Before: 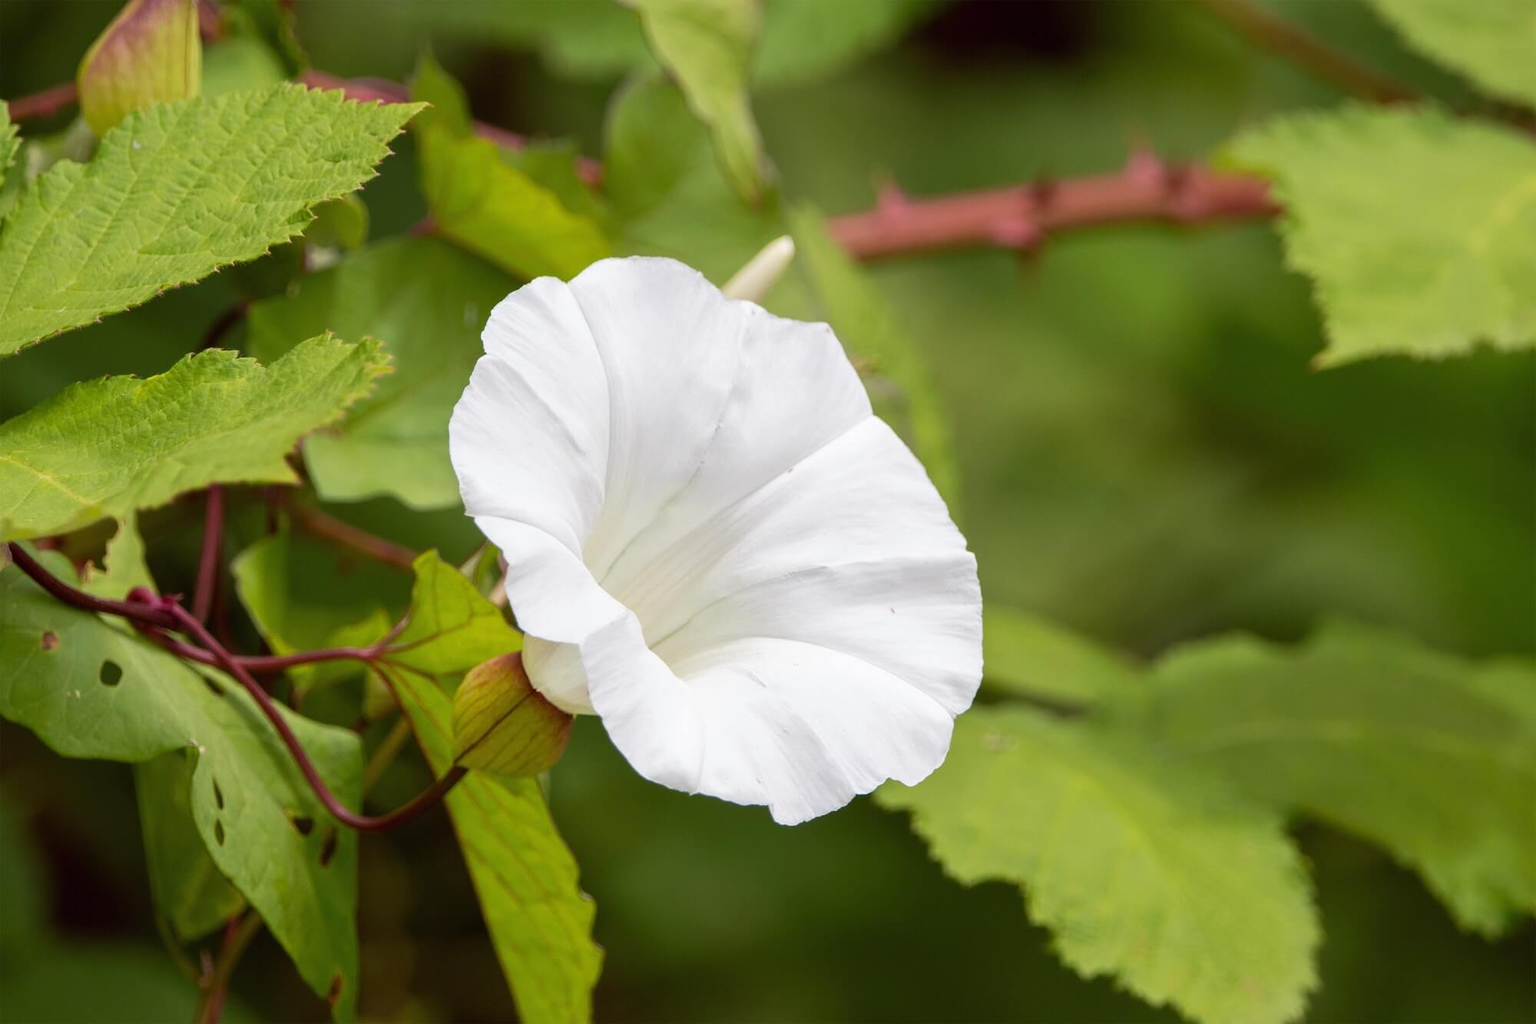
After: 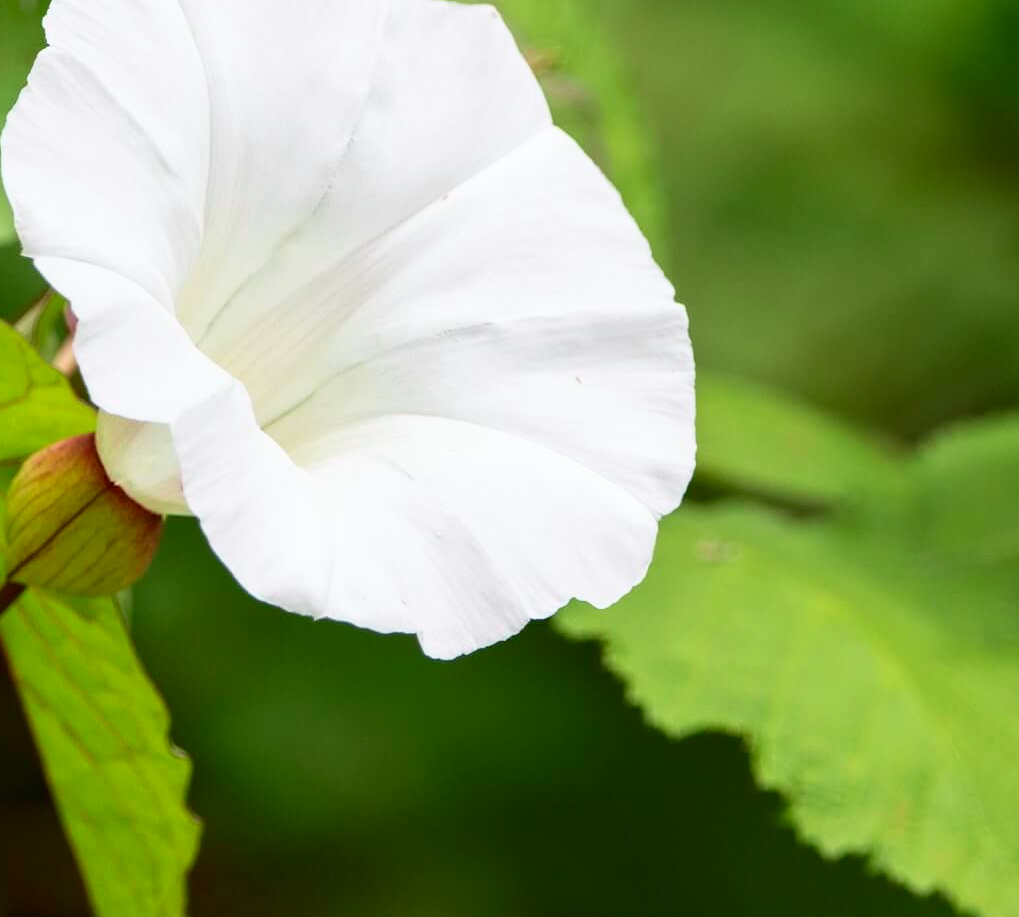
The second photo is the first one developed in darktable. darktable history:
tone curve: curves: ch0 [(0, 0.01) (0.037, 0.032) (0.131, 0.108) (0.275, 0.258) (0.483, 0.512) (0.61, 0.661) (0.696, 0.76) (0.792, 0.867) (0.911, 0.955) (0.997, 0.995)]; ch1 [(0, 0) (0.308, 0.268) (0.425, 0.383) (0.503, 0.502) (0.529, 0.543) (0.706, 0.754) (0.869, 0.907) (1, 1)]; ch2 [(0, 0) (0.228, 0.196) (0.336, 0.315) (0.399, 0.403) (0.485, 0.487) (0.502, 0.502) (0.525, 0.523) (0.545, 0.552) (0.587, 0.61) (0.636, 0.654) (0.711, 0.729) (0.855, 0.87) (0.998, 0.977)], color space Lab, independent channels, preserve colors none
crop and rotate: left 29.237%, top 31.152%, right 19.807%
